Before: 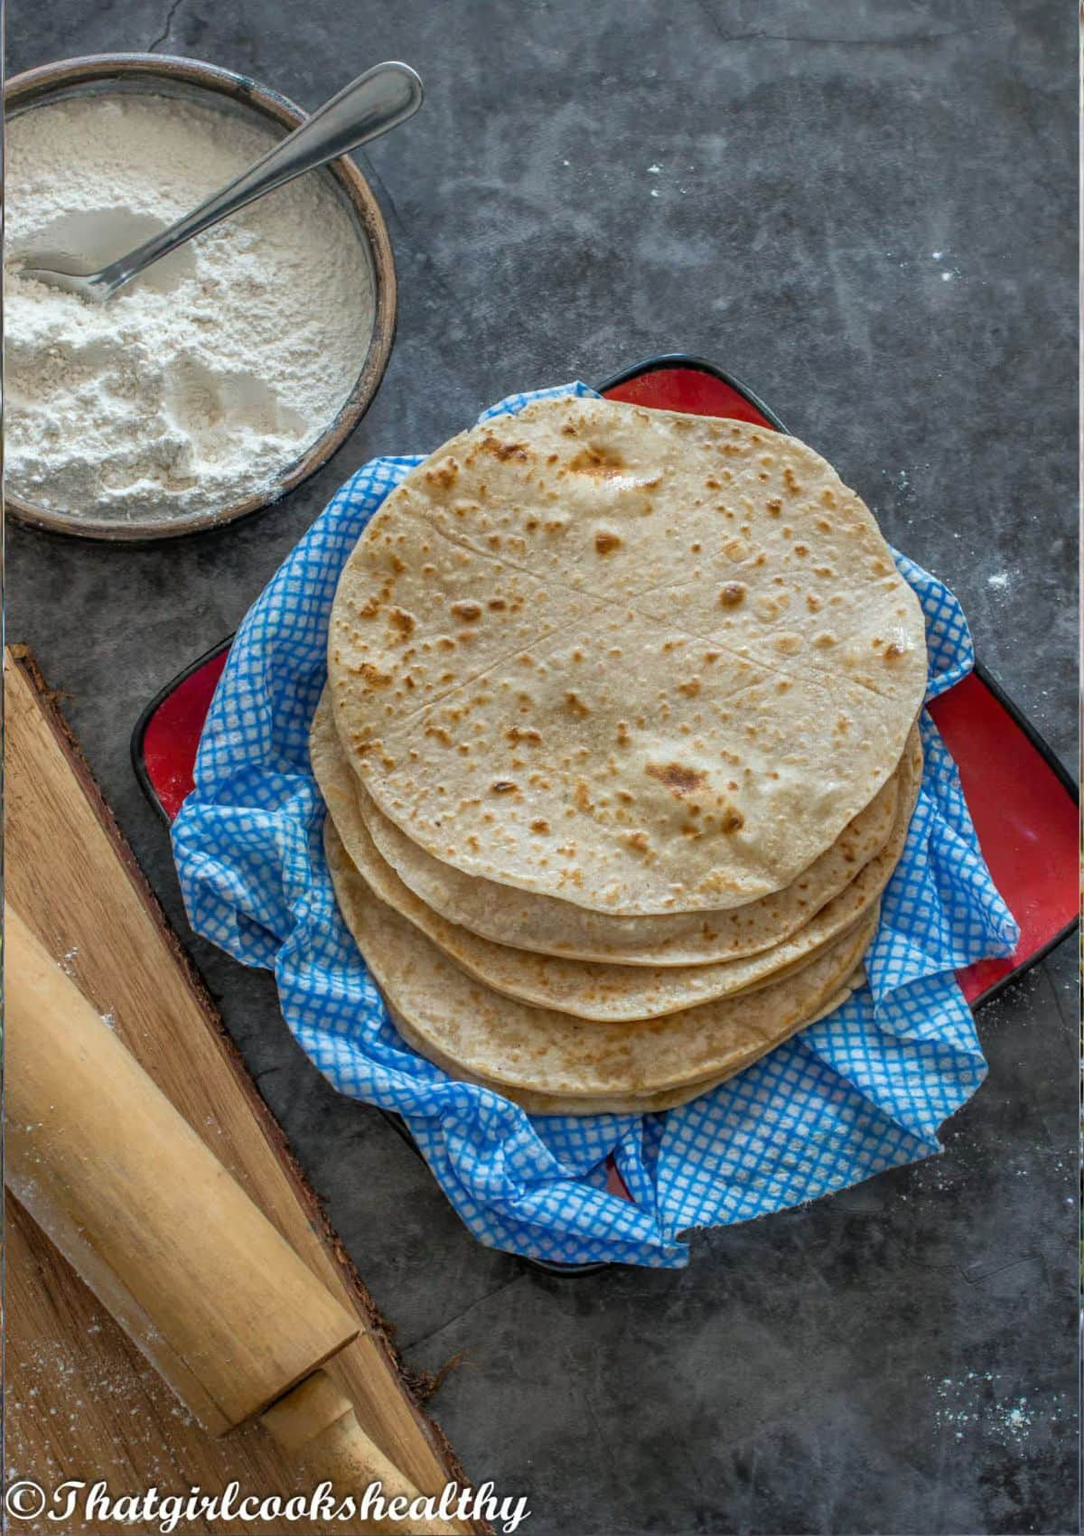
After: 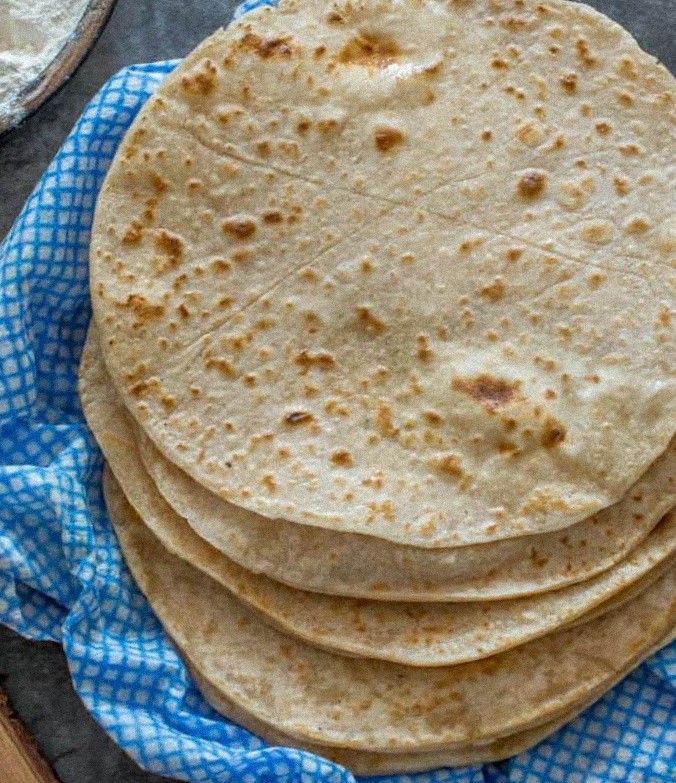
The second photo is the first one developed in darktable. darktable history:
grain: mid-tones bias 0%
exposure: black level correction 0.001, compensate highlight preservation false
rotate and perspective: rotation -5°, crop left 0.05, crop right 0.952, crop top 0.11, crop bottom 0.89
crop and rotate: left 22.13%, top 22.054%, right 22.026%, bottom 22.102%
